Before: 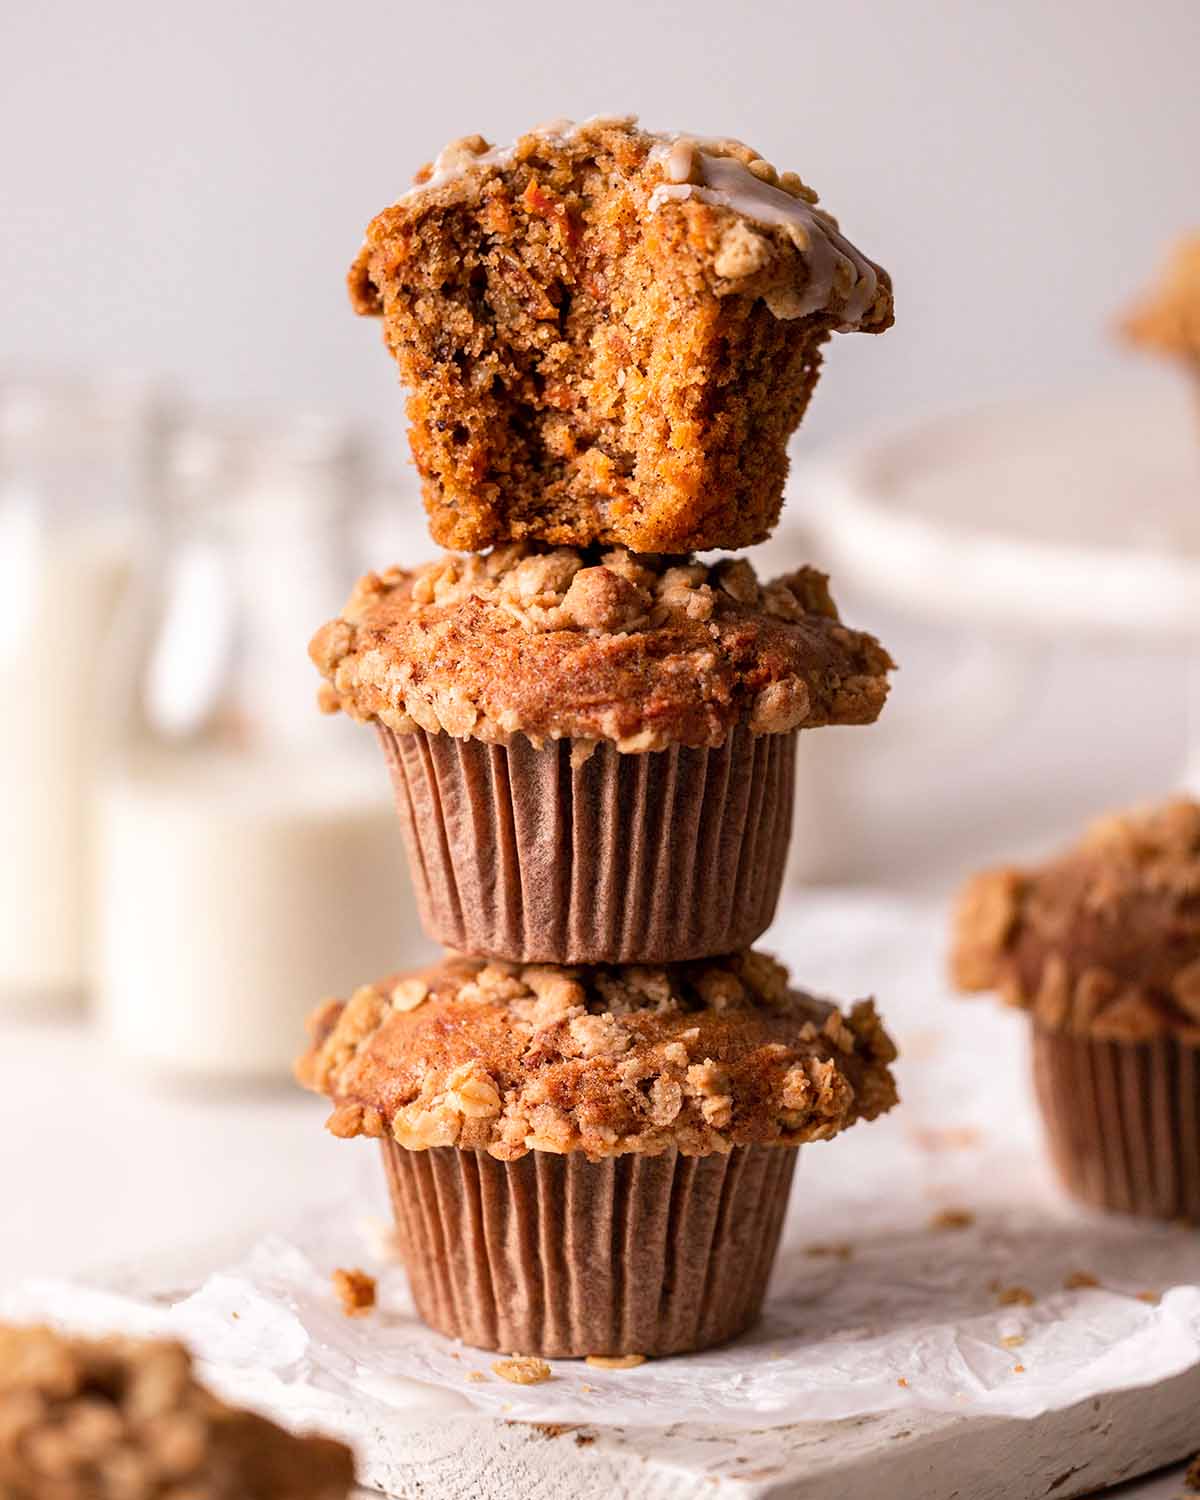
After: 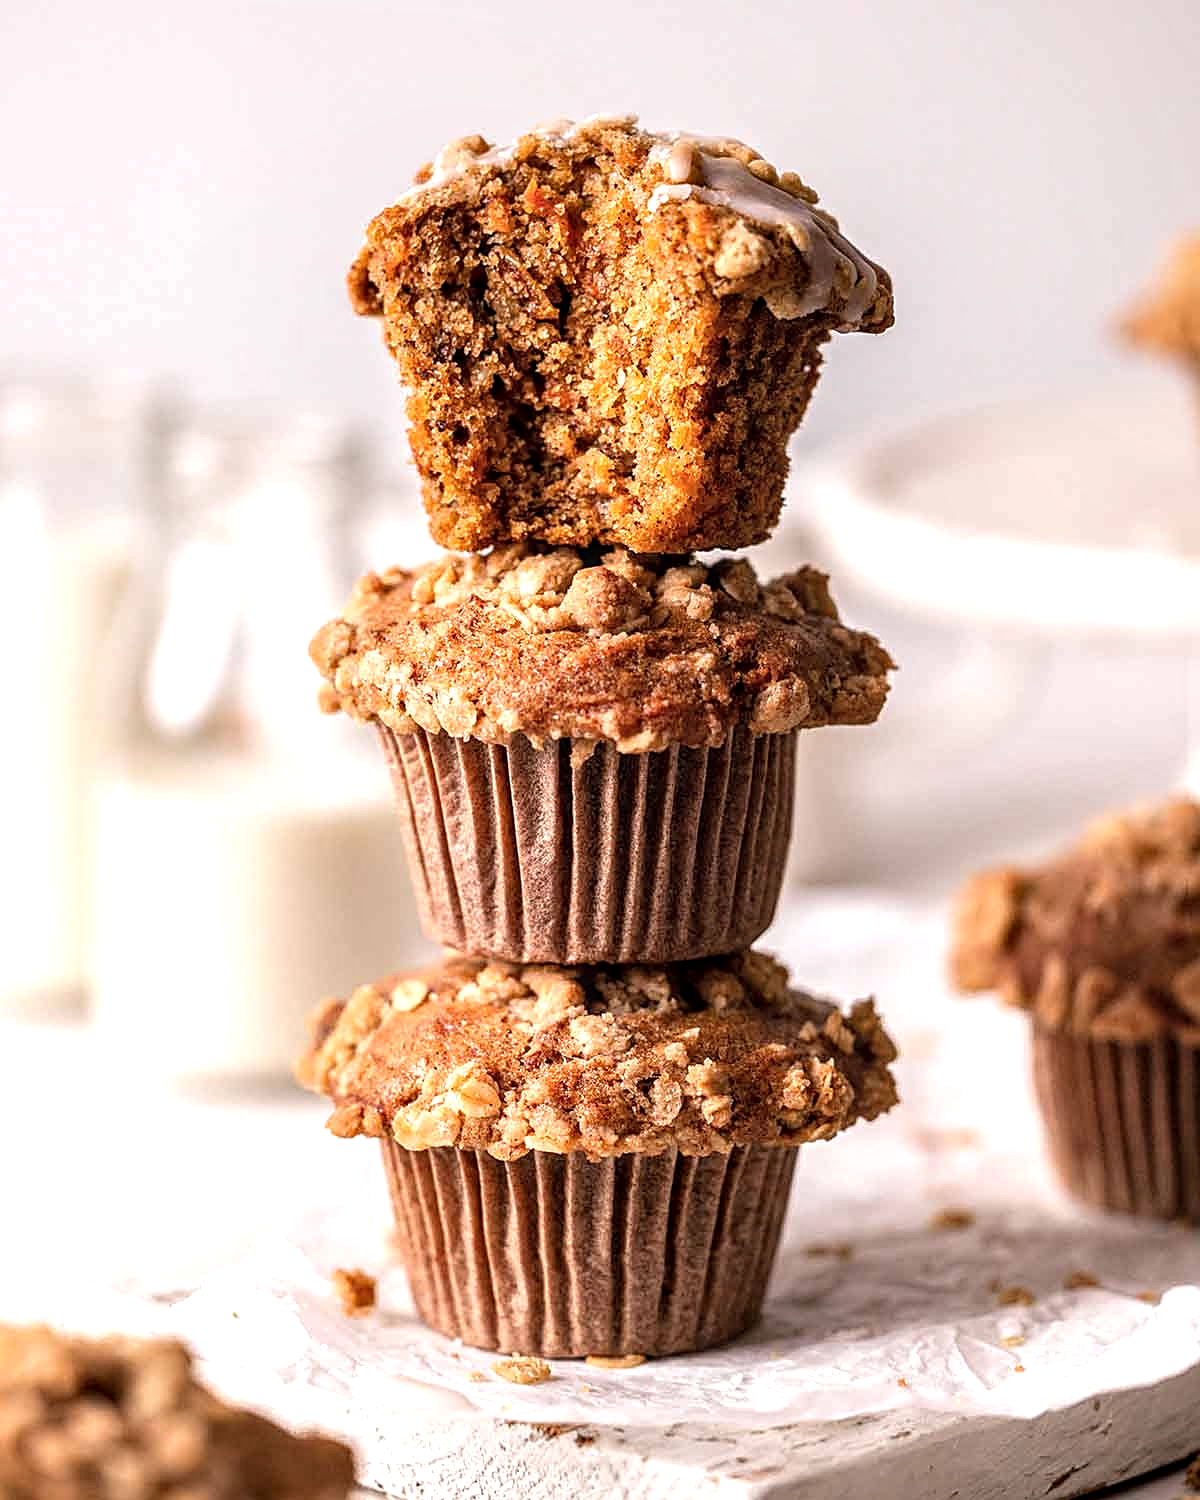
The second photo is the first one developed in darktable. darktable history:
local contrast: detail 130%
tone equalizer: -8 EV -0.434 EV, -7 EV -0.379 EV, -6 EV -0.361 EV, -5 EV -0.217 EV, -3 EV 0.25 EV, -2 EV 0.328 EV, -1 EV 0.401 EV, +0 EV 0.393 EV
sharpen: on, module defaults
color zones: curves: ch1 [(0, 0.469) (0.01, 0.469) (0.12, 0.446) (0.248, 0.469) (0.5, 0.5) (0.748, 0.5) (0.99, 0.469) (1, 0.469)]
